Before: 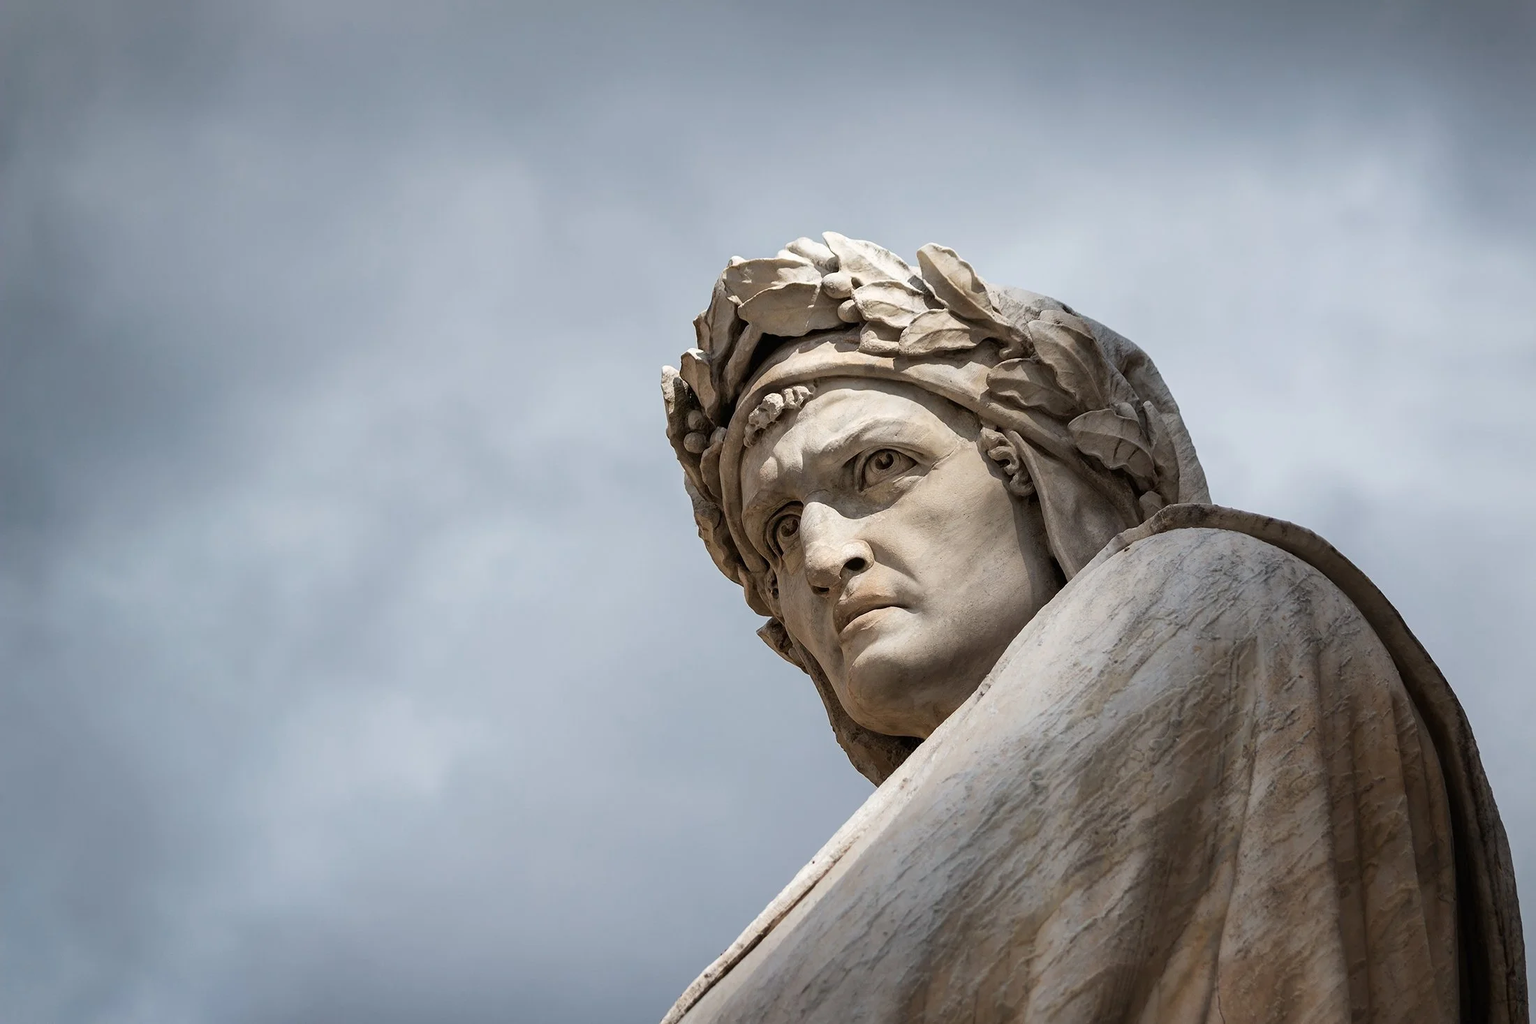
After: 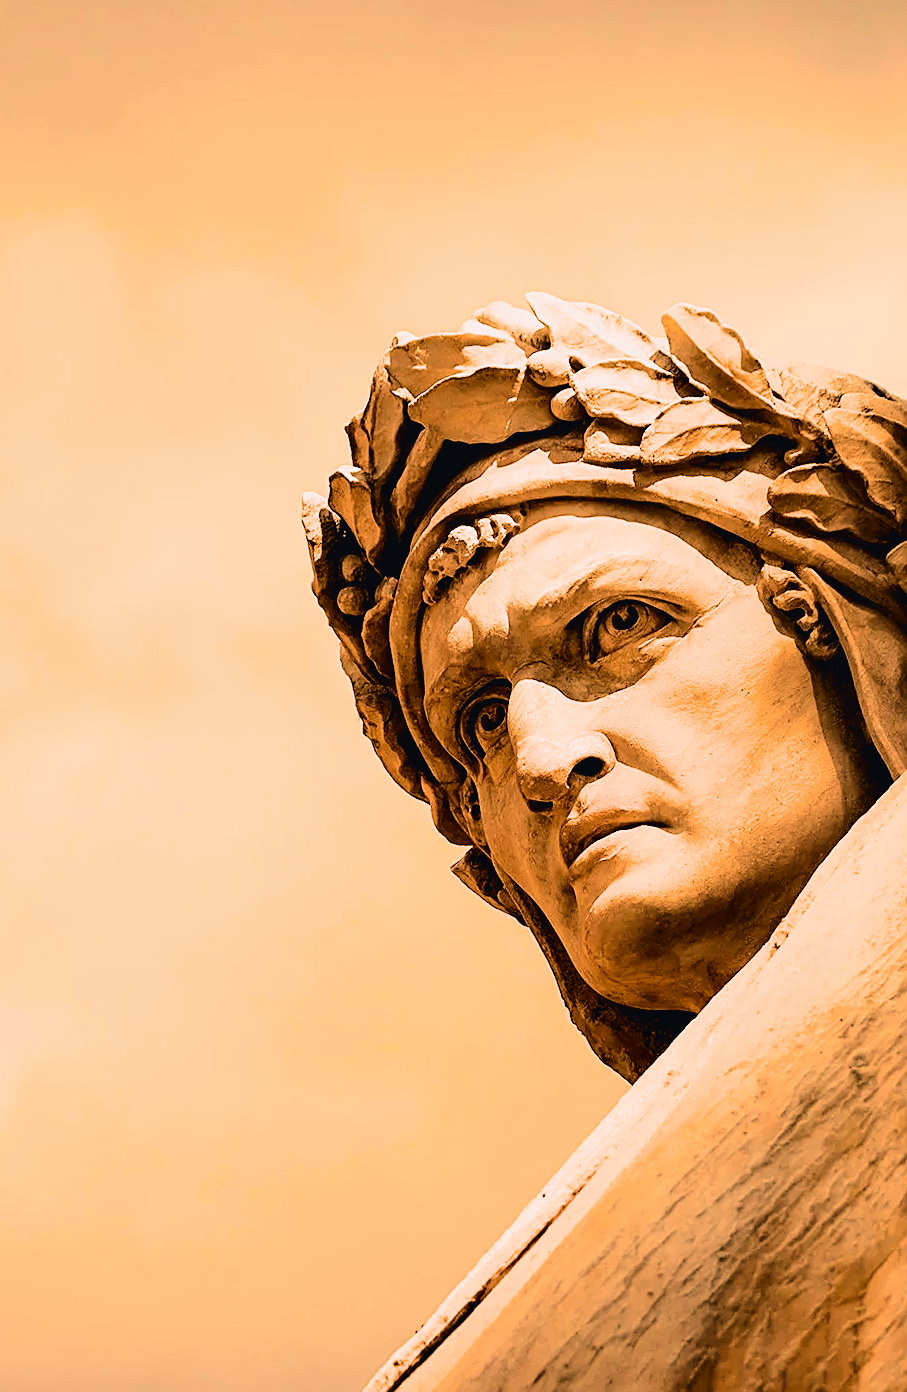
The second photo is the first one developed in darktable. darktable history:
sharpen: on, module defaults
filmic rgb: black relative exposure -4 EV, white relative exposure 3 EV, hardness 3.02, contrast 1.5
rotate and perspective: rotation -2°, crop left 0.022, crop right 0.978, crop top 0.049, crop bottom 0.951
crop: left 28.583%, right 29.231%
tone curve: curves: ch0 [(0, 0.023) (0.104, 0.058) (0.21, 0.162) (0.469, 0.524) (0.579, 0.65) (0.725, 0.8) (0.858, 0.903) (1, 0.974)]; ch1 [(0, 0) (0.414, 0.395) (0.447, 0.447) (0.502, 0.501) (0.521, 0.512) (0.57, 0.563) (0.618, 0.61) (0.654, 0.642) (1, 1)]; ch2 [(0, 0) (0.356, 0.408) (0.437, 0.453) (0.492, 0.485) (0.524, 0.508) (0.566, 0.567) (0.595, 0.604) (1, 1)], color space Lab, independent channels, preserve colors none
color balance rgb: perceptual saturation grading › global saturation 20%, global vibrance 20%
white balance: red 1.467, blue 0.684
